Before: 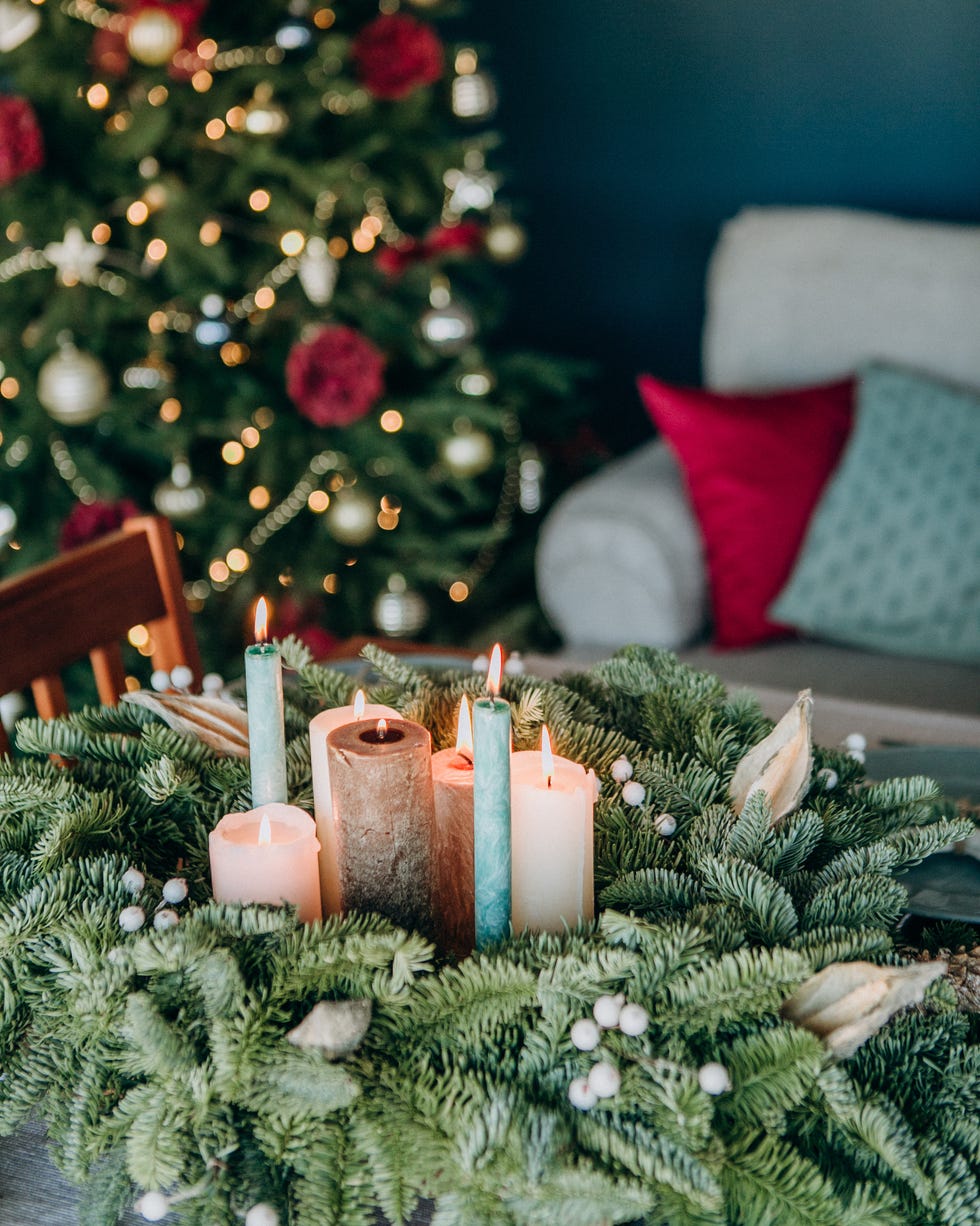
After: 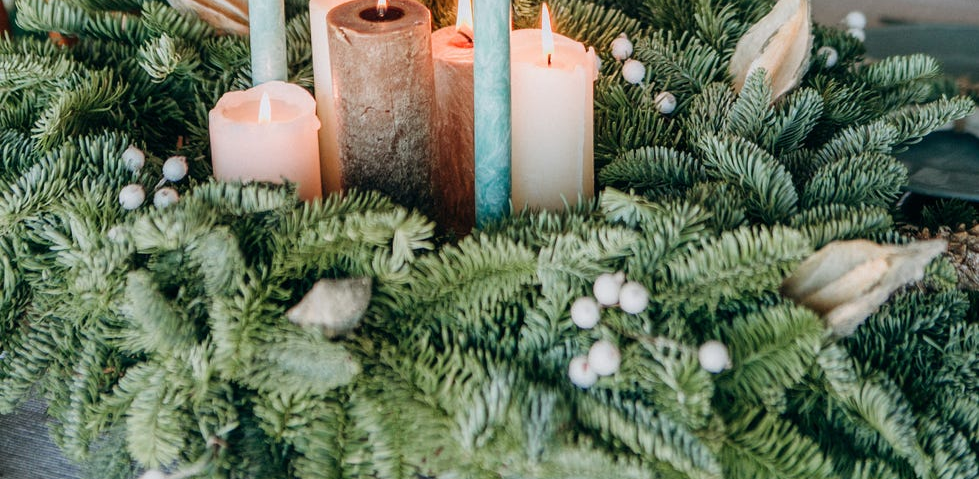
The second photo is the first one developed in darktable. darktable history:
crop and rotate: top 58.898%, bottom 1.988%
